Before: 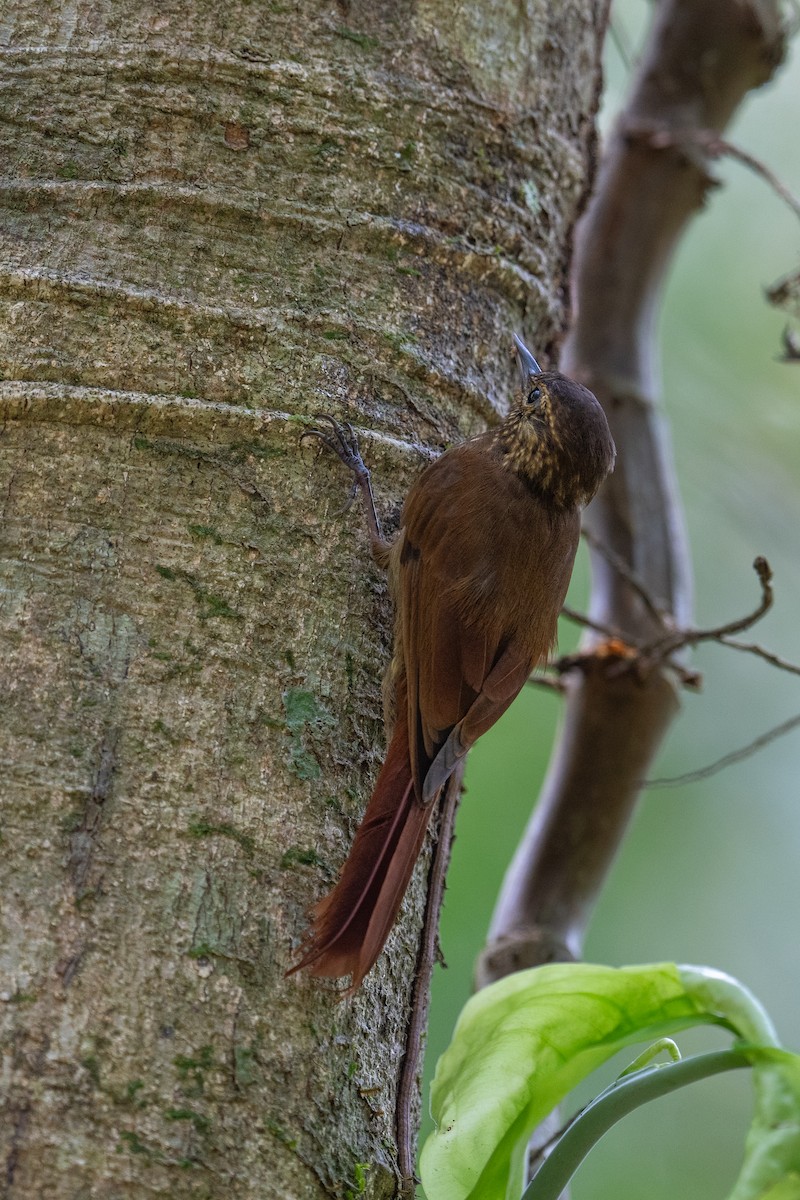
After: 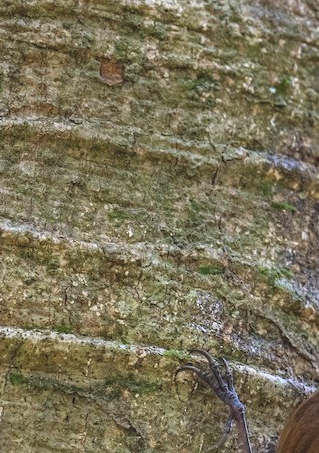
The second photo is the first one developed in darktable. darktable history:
exposure: black level correction -0.002, exposure 0.54 EV, compensate highlight preservation false
color balance rgb: global offset › luminance 0.679%, perceptual saturation grading › global saturation 0.053%, global vibrance 20%
crop: left 15.678%, top 5.434%, right 44.336%, bottom 56.792%
